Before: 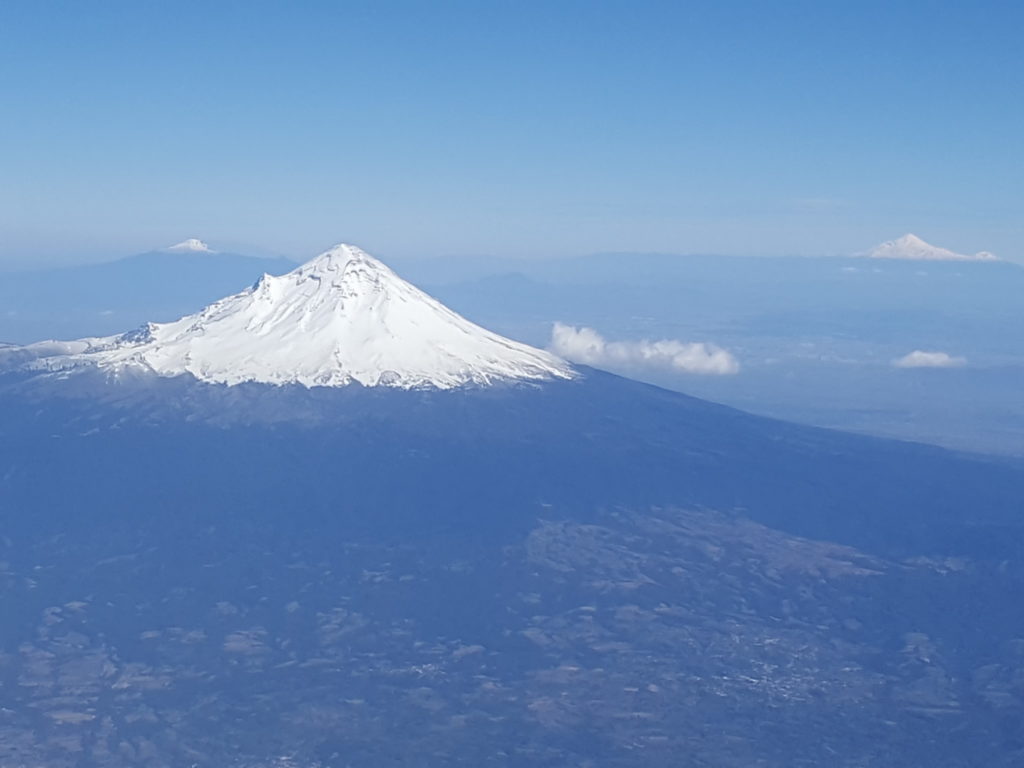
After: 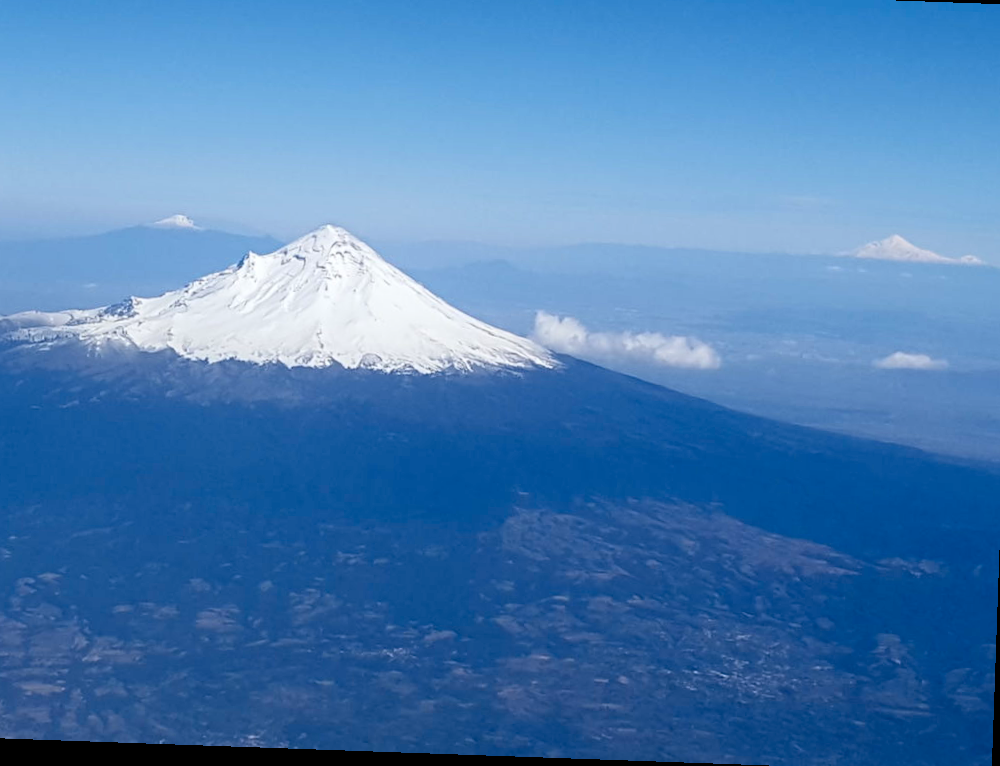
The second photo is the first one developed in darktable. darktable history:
crop and rotate: angle -2.02°, left 3.157%, top 3.866%, right 1.601%, bottom 0.759%
contrast brightness saturation: contrast 0.187, brightness -0.112, saturation 0.211
